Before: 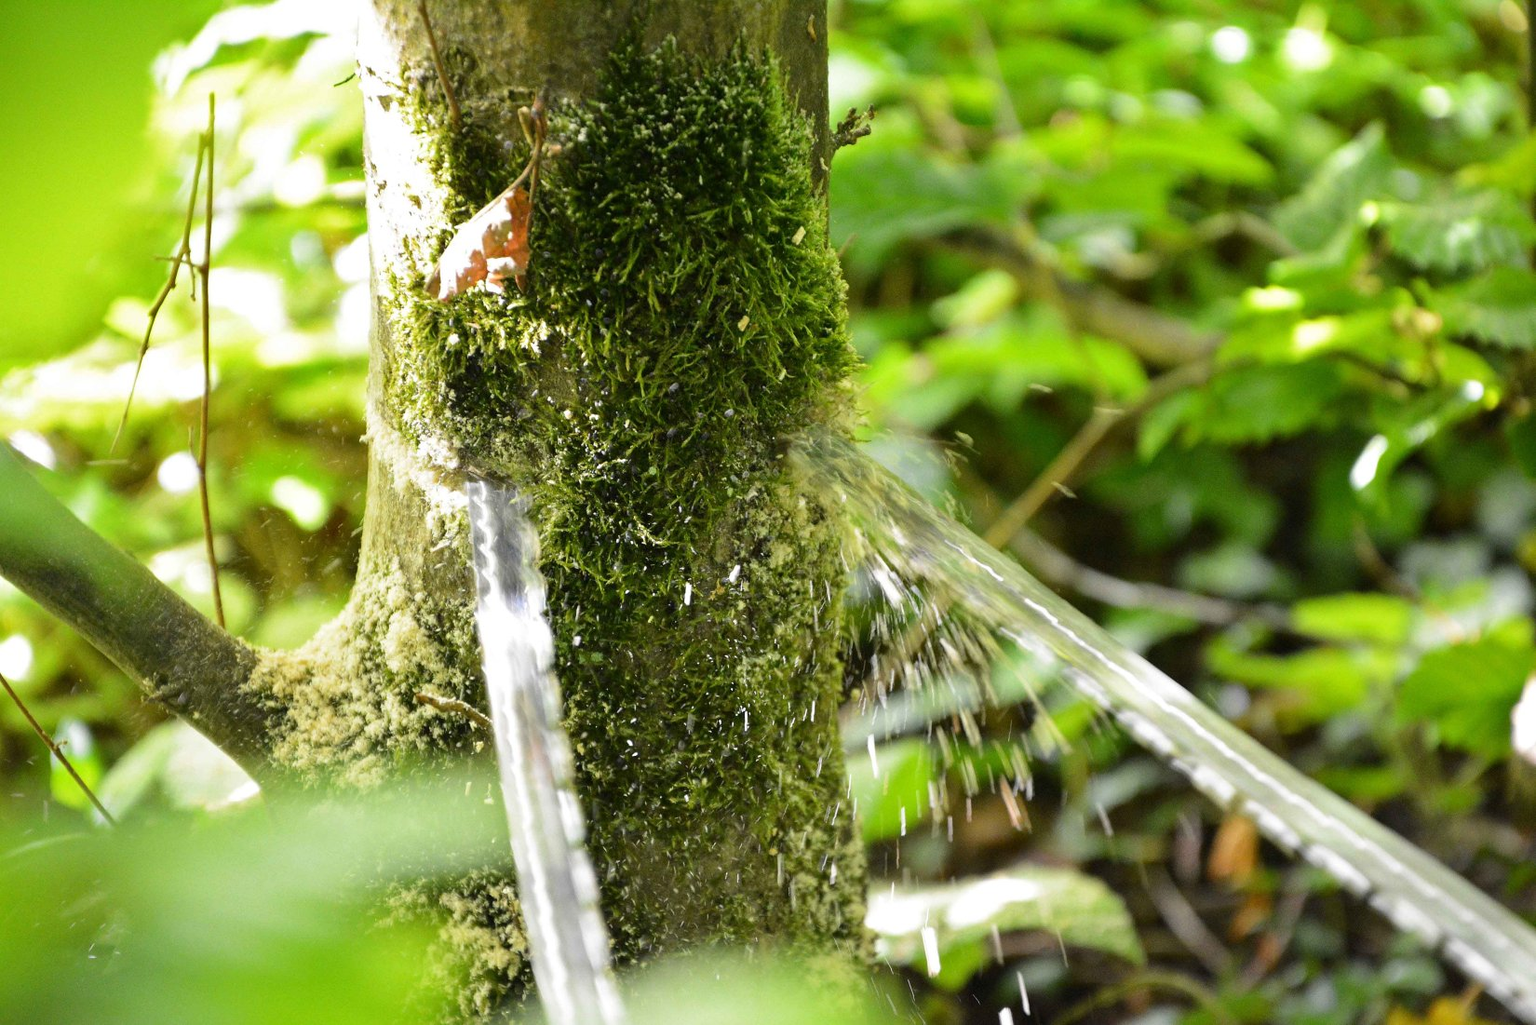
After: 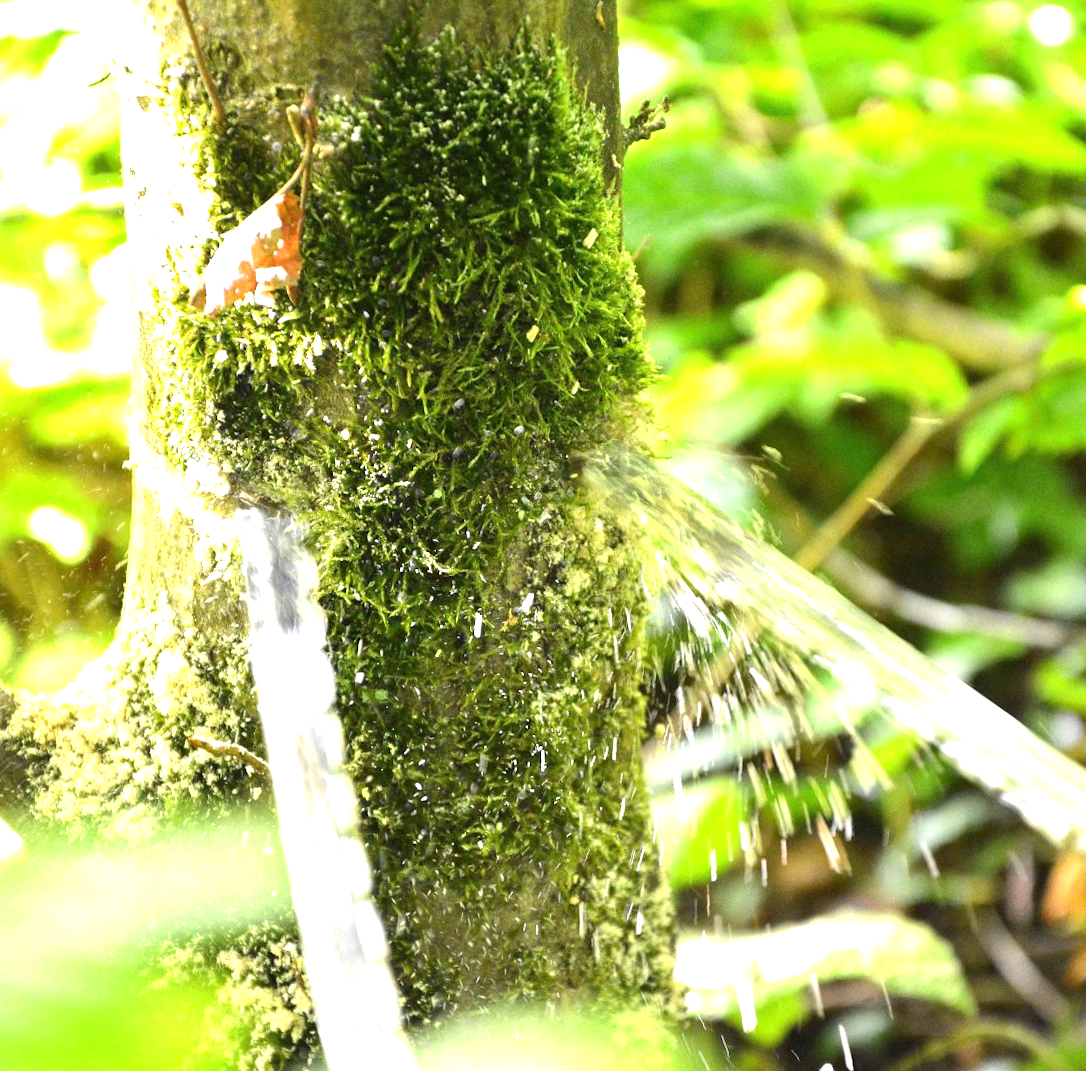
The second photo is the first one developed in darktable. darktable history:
exposure: black level correction 0, exposure 1.2 EV, compensate exposure bias true, compensate highlight preservation false
crop and rotate: left 15.546%, right 17.787%
rotate and perspective: rotation -1°, crop left 0.011, crop right 0.989, crop top 0.025, crop bottom 0.975
